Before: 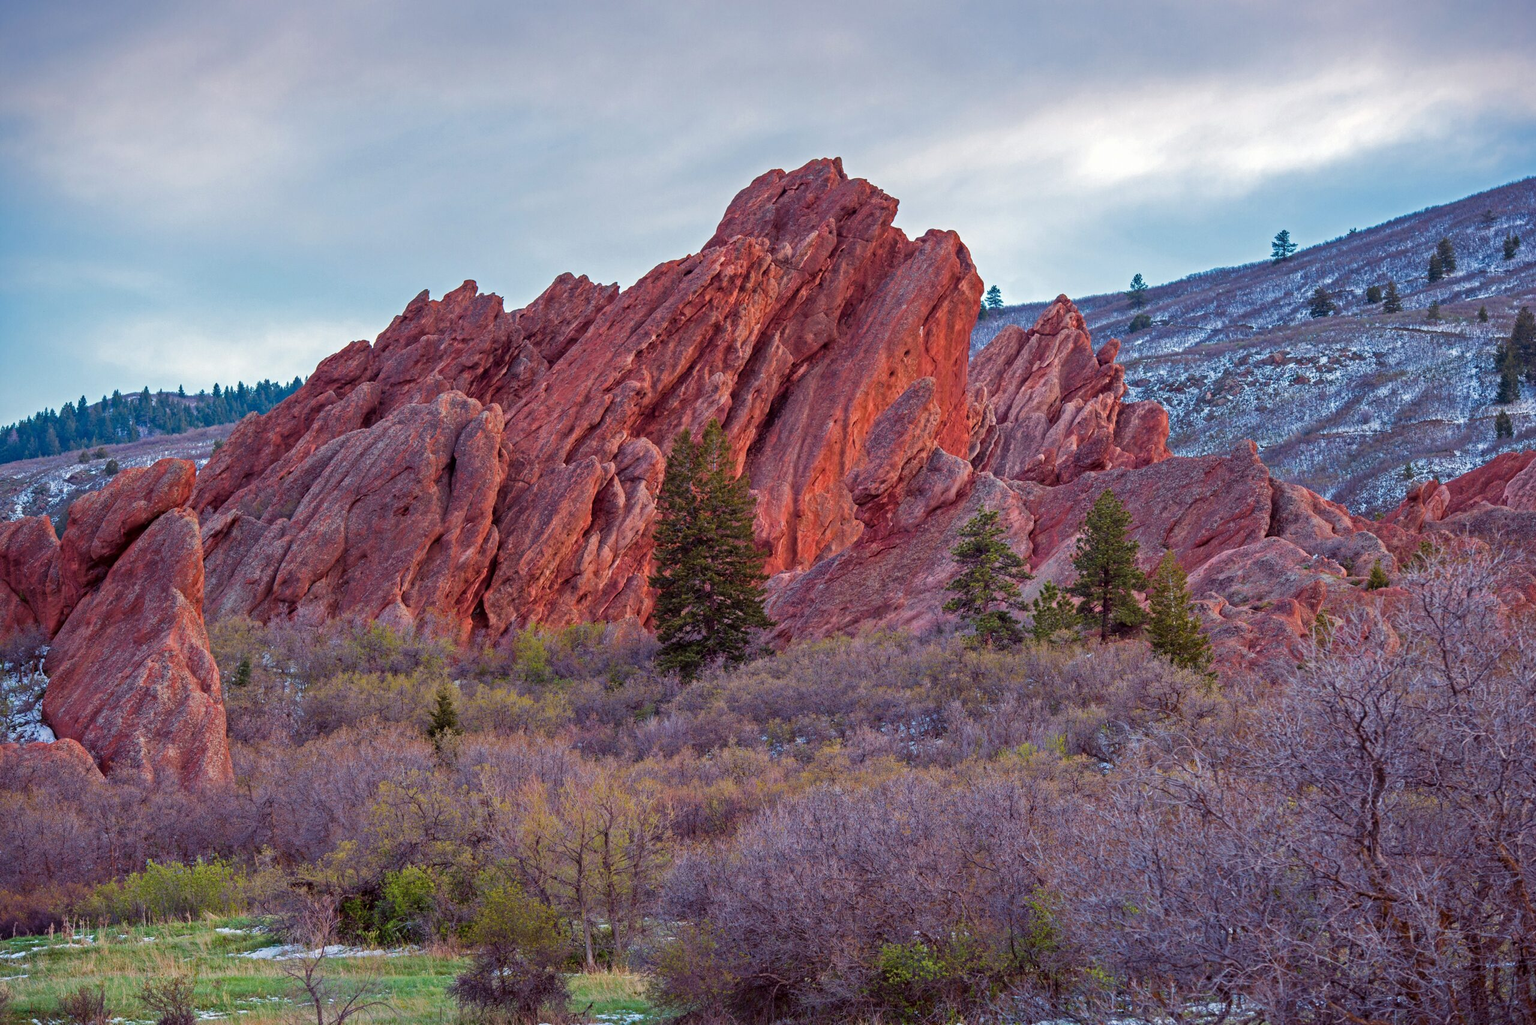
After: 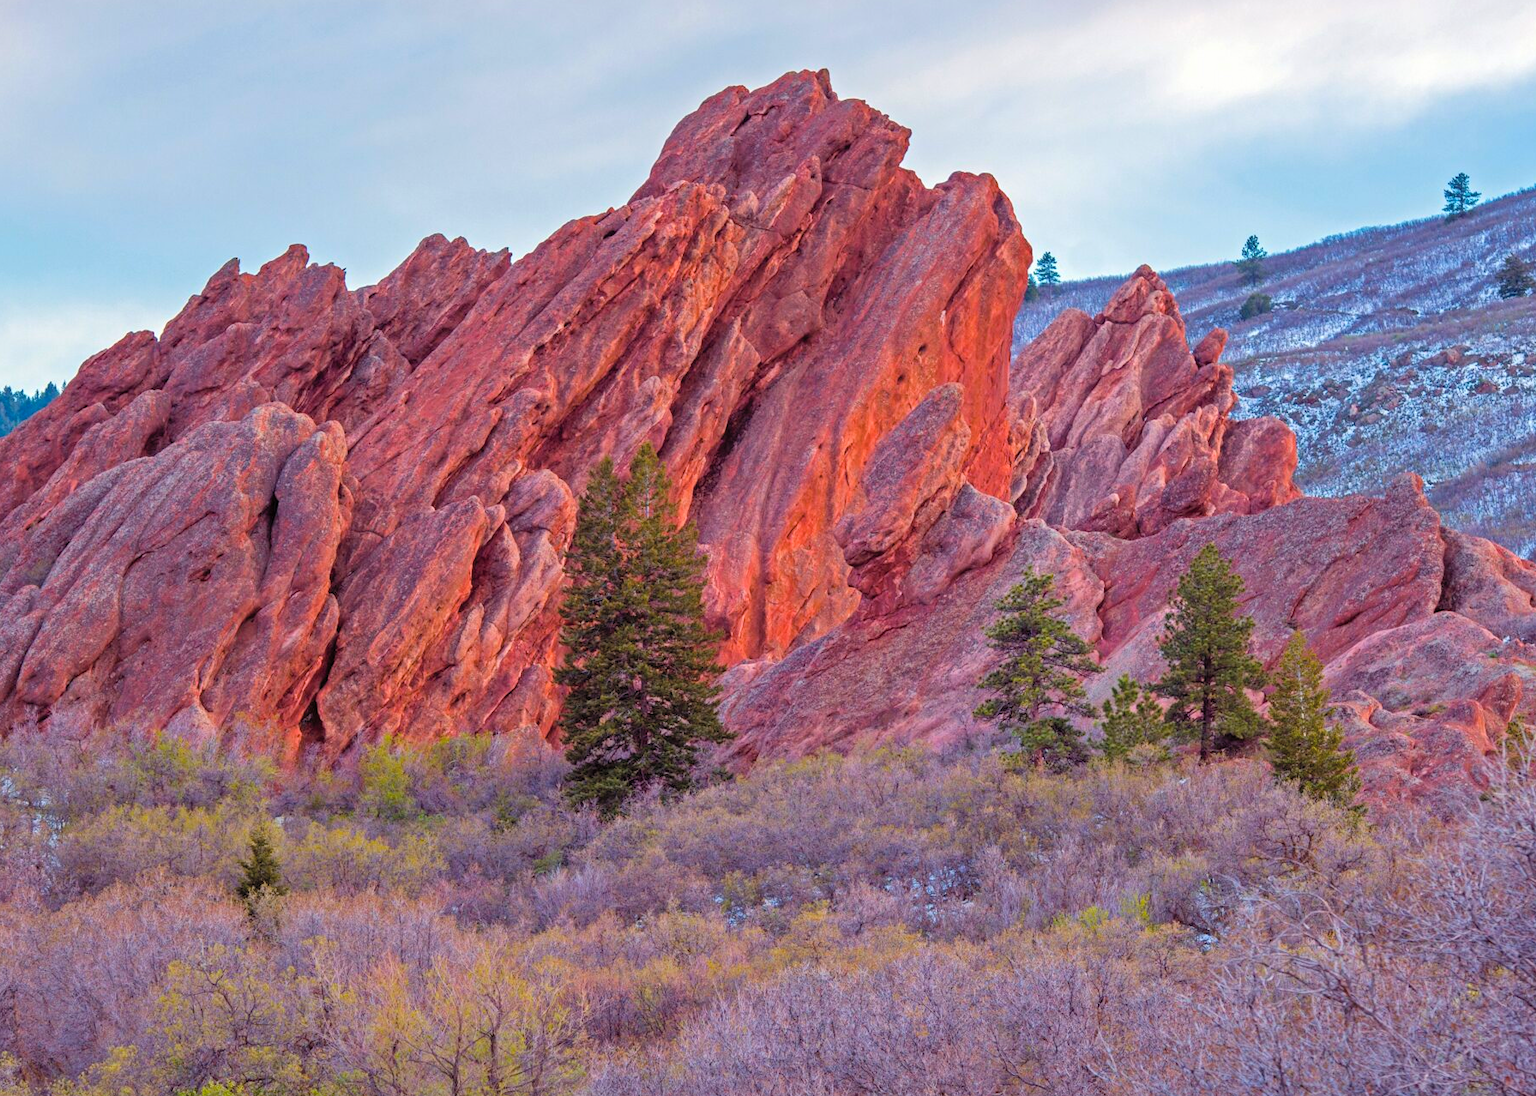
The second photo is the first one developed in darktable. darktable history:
crop and rotate: left 17.046%, top 10.659%, right 12.989%, bottom 14.553%
contrast brightness saturation: brightness 0.15
color balance rgb: perceptual saturation grading › global saturation 20%, global vibrance 20%
